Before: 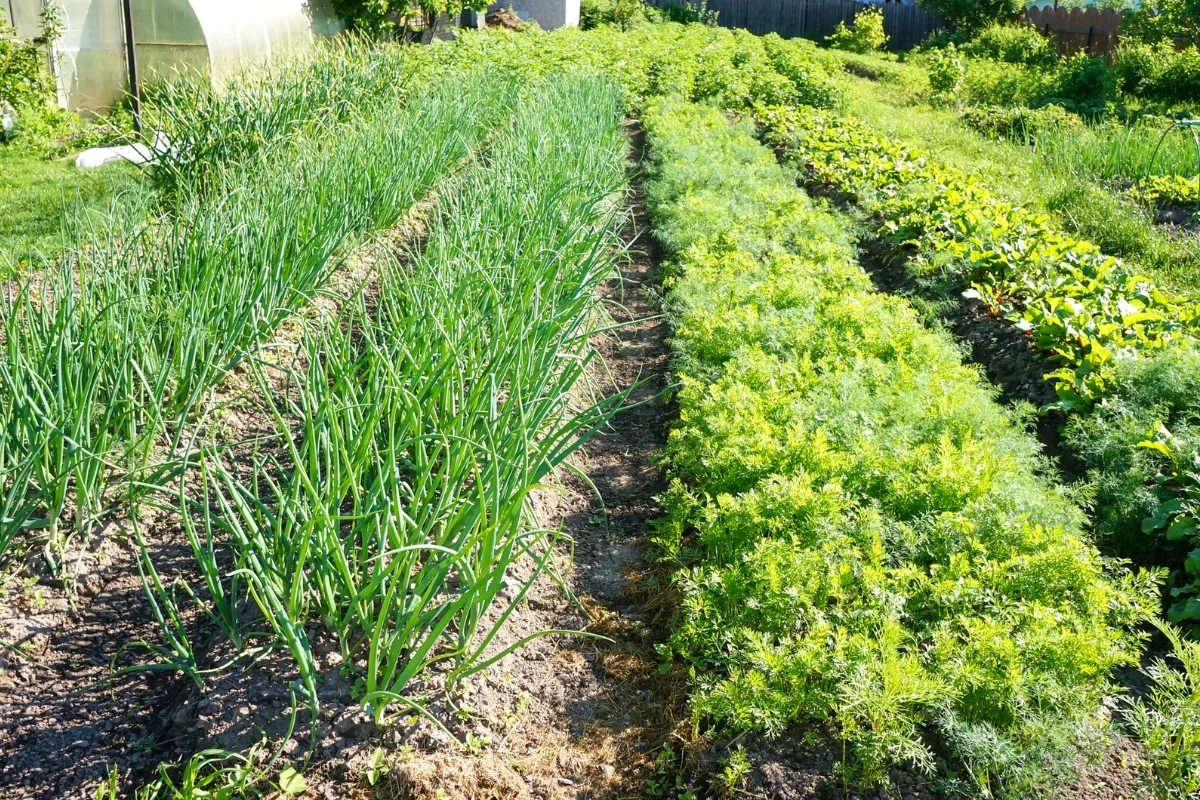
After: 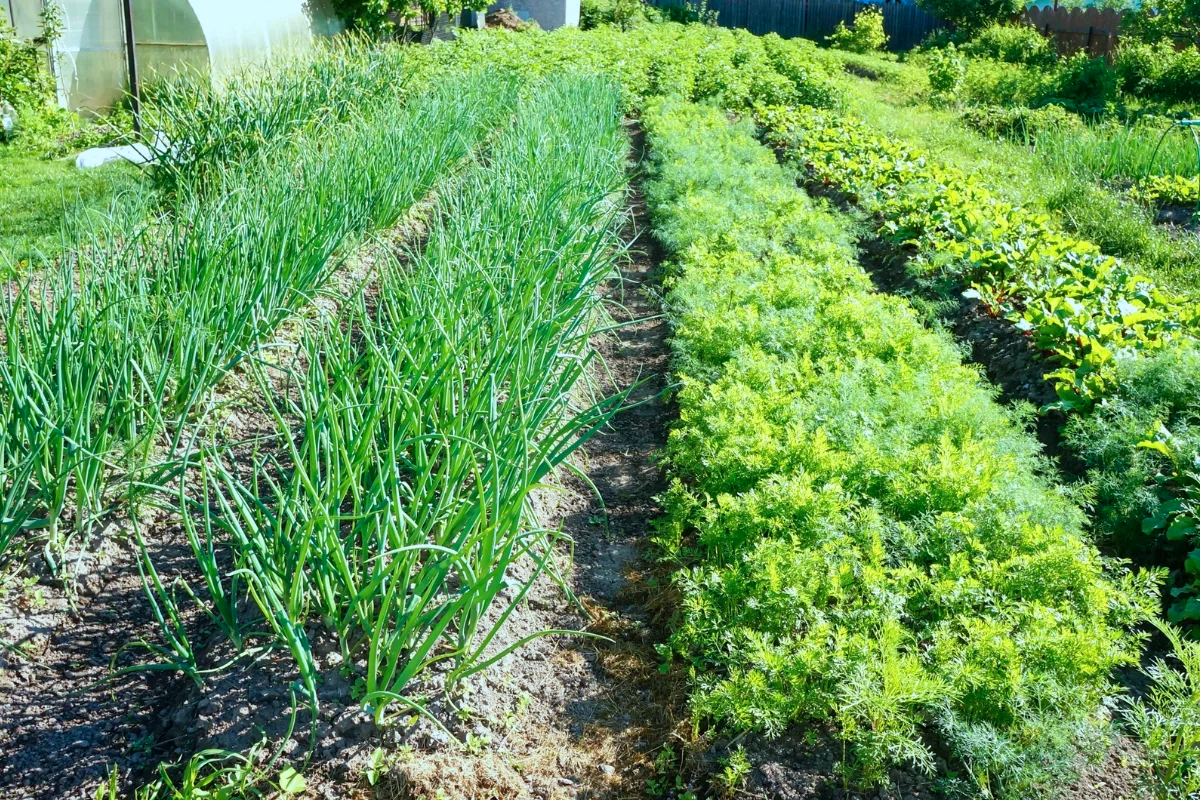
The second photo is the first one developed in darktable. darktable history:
color calibration: output R [0.999, 0.026, -0.11, 0], output G [-0.019, 1.037, -0.099, 0], output B [0.022, -0.023, 0.902, 0], illuminant F (fluorescent), F source F9 (Cool White Deluxe 4150 K) – high CRI, x 0.374, y 0.373, temperature 4161.01 K
